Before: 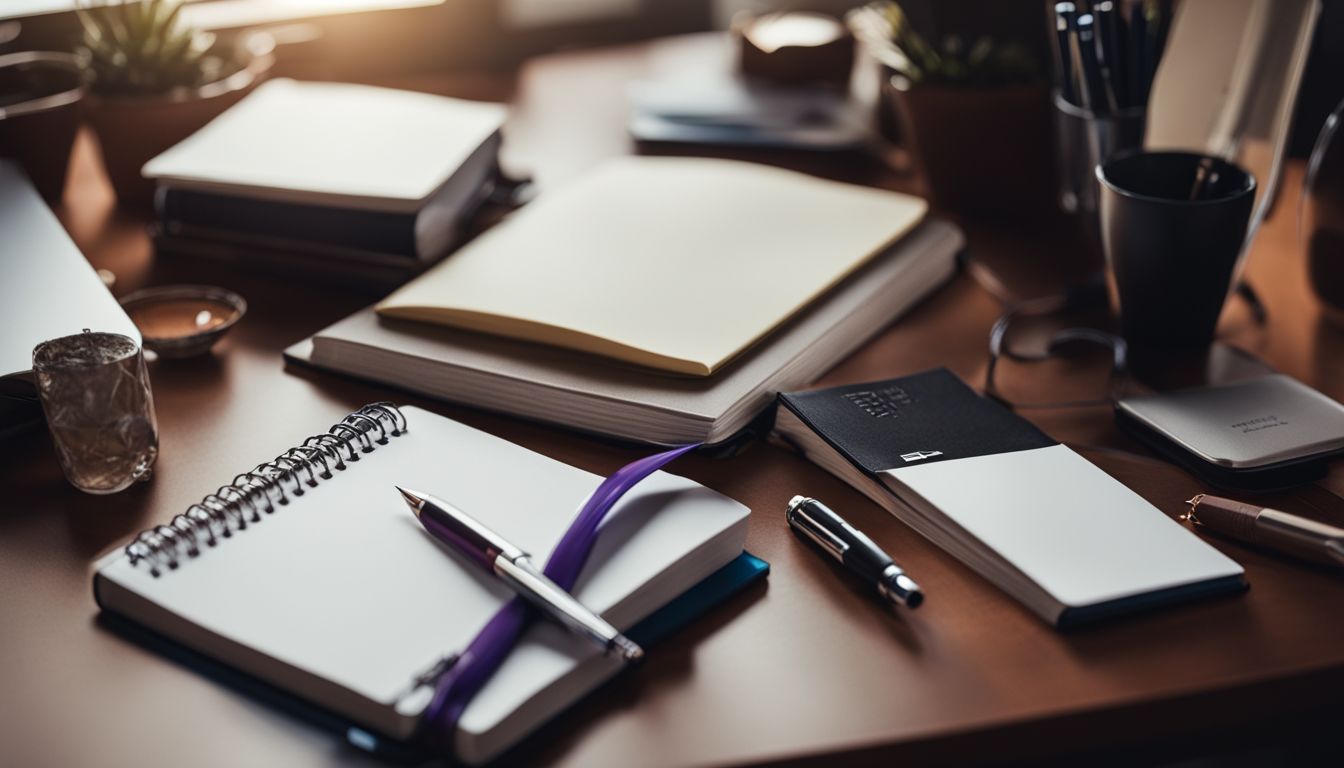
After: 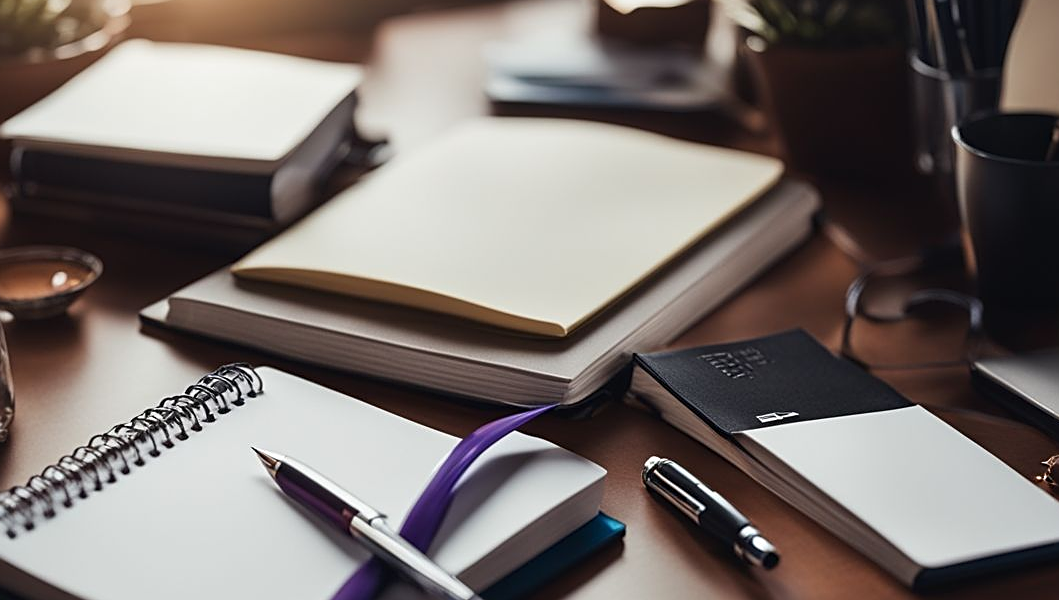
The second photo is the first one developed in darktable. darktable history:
sharpen: on, module defaults
crop and rotate: left 10.77%, top 5.1%, right 10.41%, bottom 16.76%
